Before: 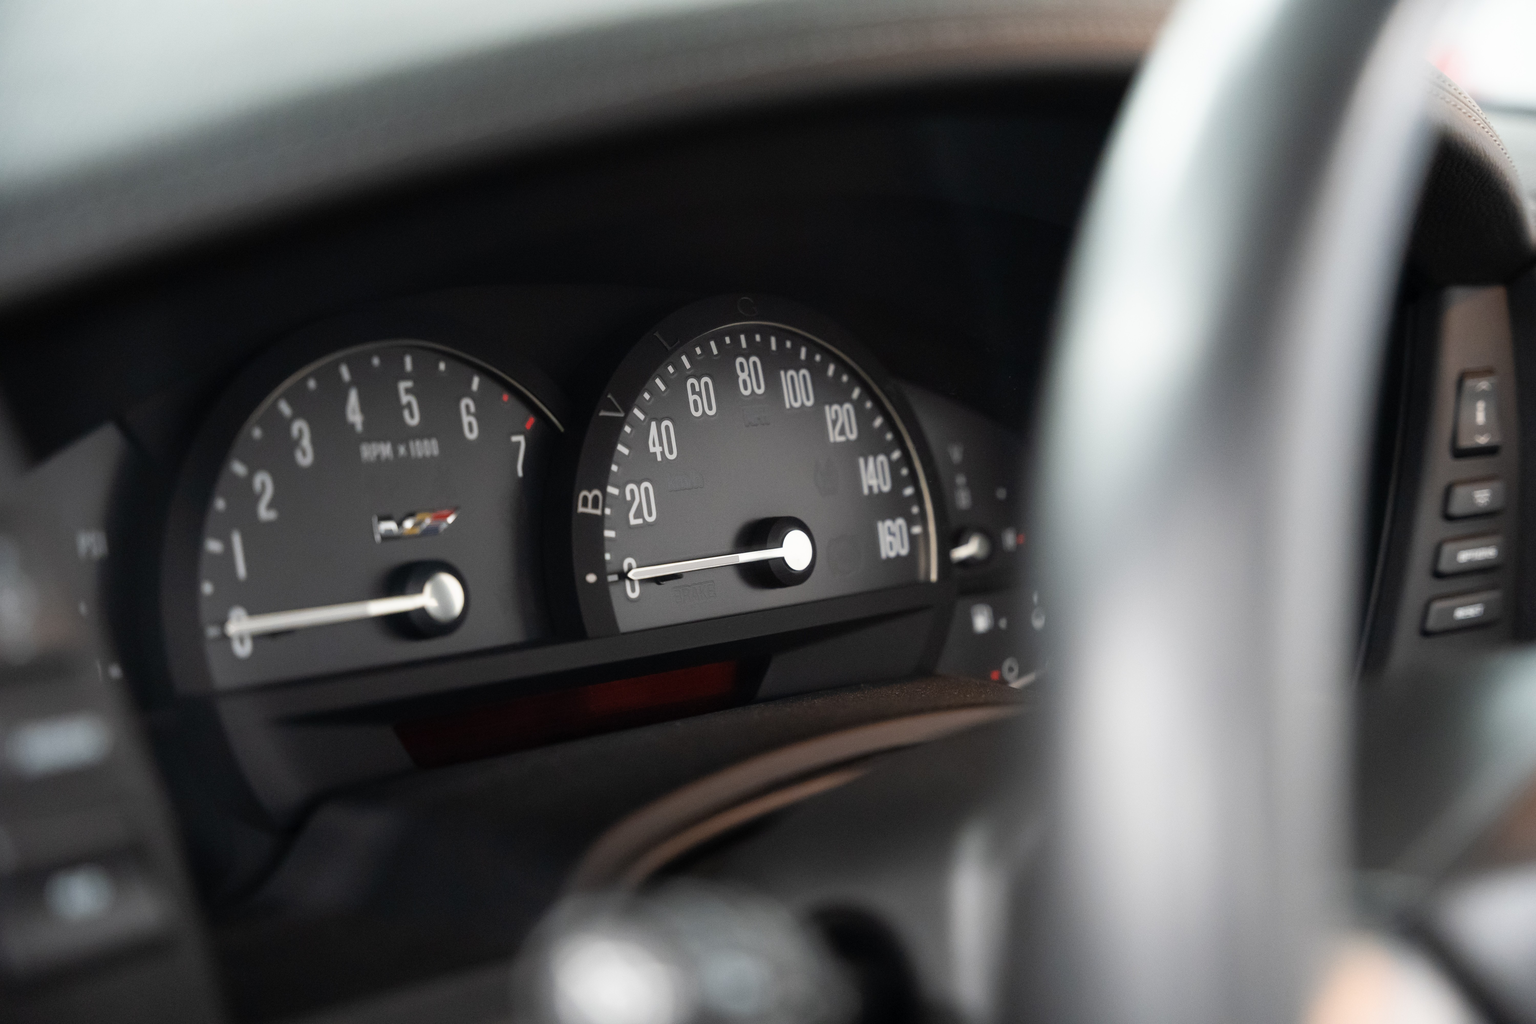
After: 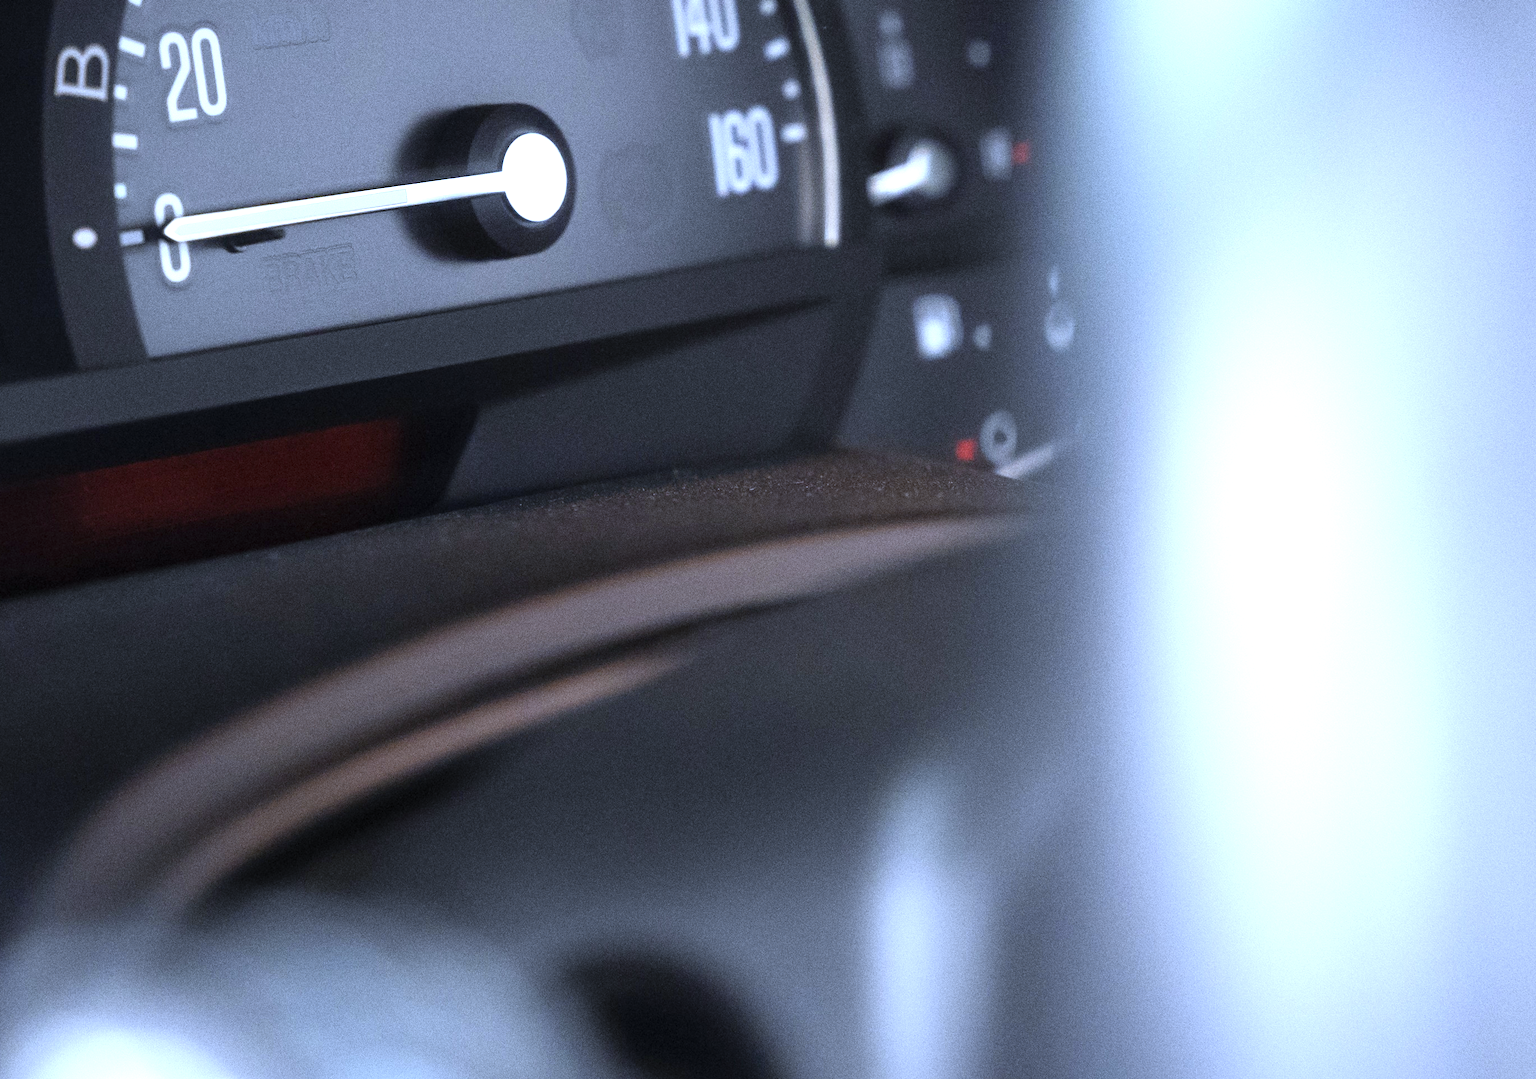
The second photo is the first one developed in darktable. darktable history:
white balance: red 0.871, blue 1.249
grain: on, module defaults
exposure: black level correction 0, exposure 0.9 EV, compensate exposure bias true, compensate highlight preservation false
crop: left 35.976%, top 45.819%, right 18.162%, bottom 5.807%
